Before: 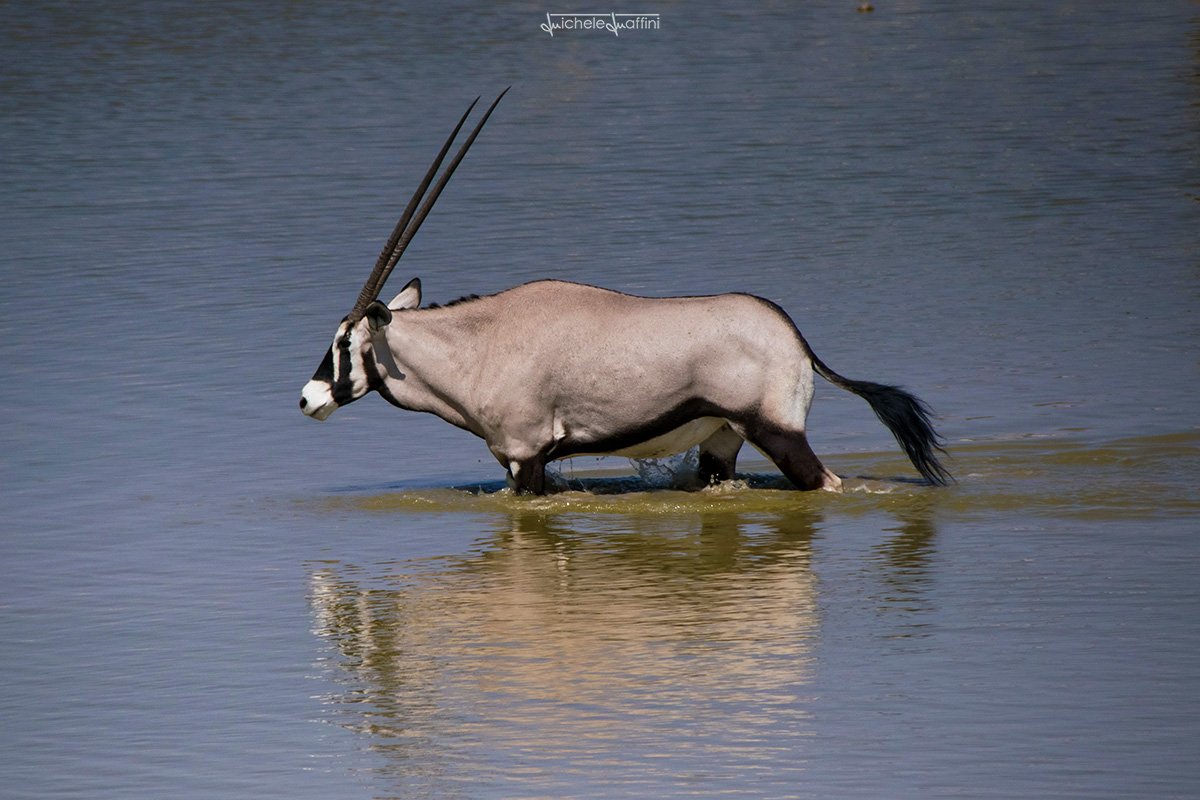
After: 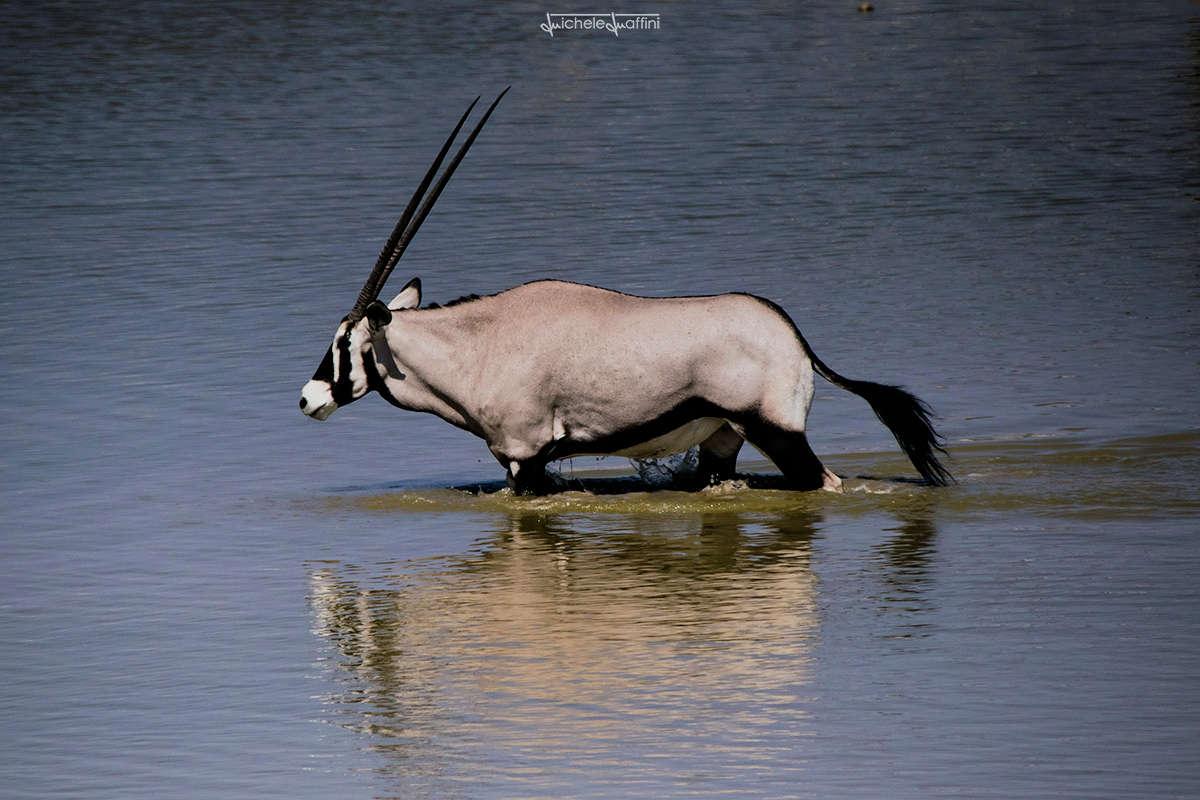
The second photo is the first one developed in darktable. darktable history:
filmic rgb: black relative exposure -5.06 EV, white relative exposure 4 EV, threshold 2.95 EV, hardness 2.89, contrast 1.297, highlights saturation mix -29.67%, iterations of high-quality reconstruction 0, enable highlight reconstruction true
